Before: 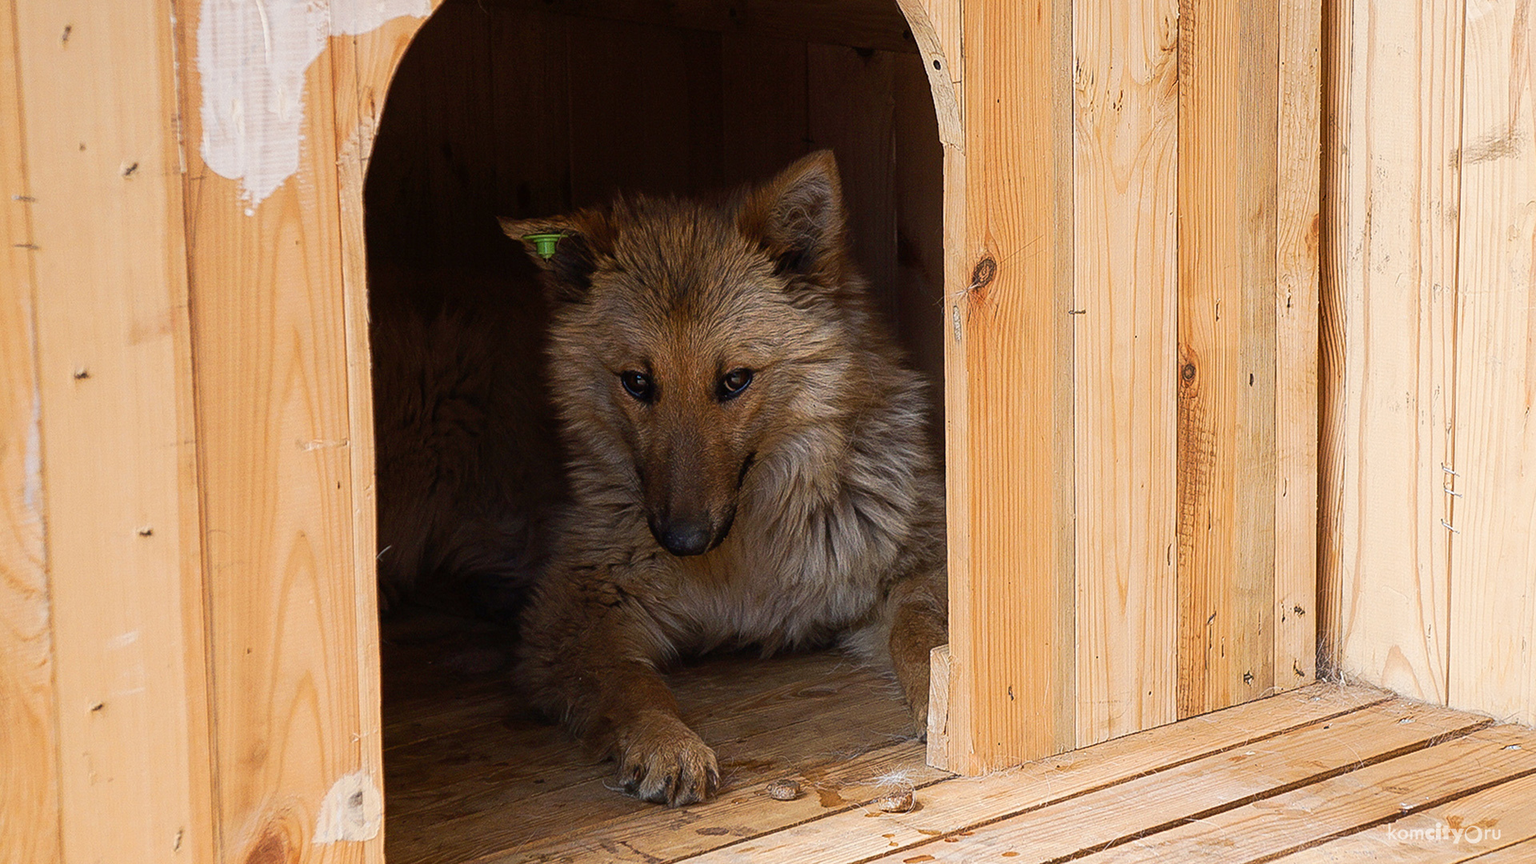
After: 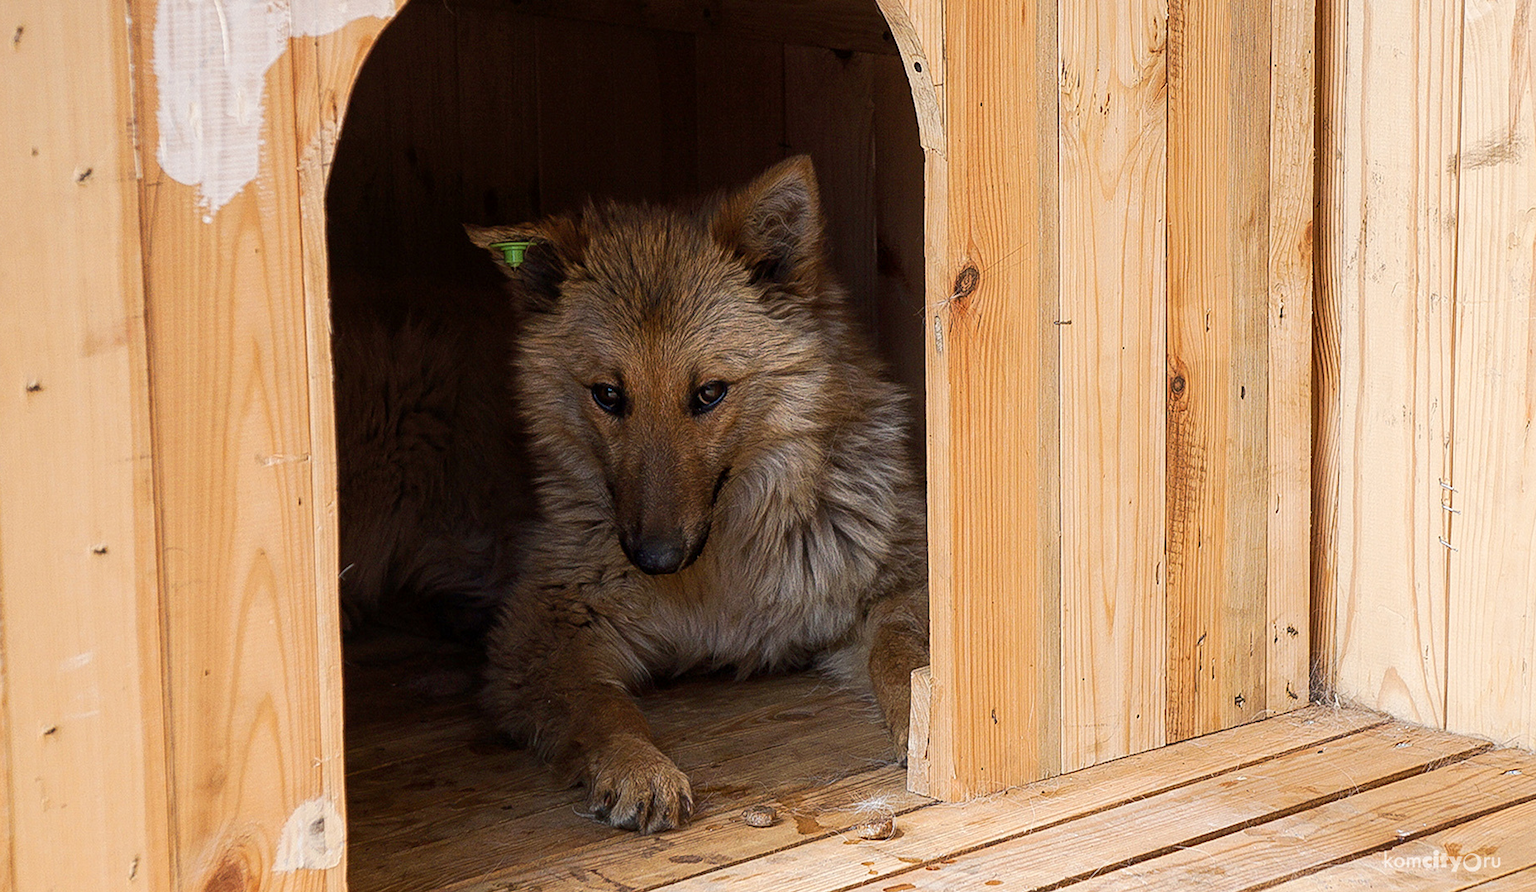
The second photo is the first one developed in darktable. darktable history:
local contrast: highlights 103%, shadows 99%, detail 120%, midtone range 0.2
crop and rotate: left 3.199%
